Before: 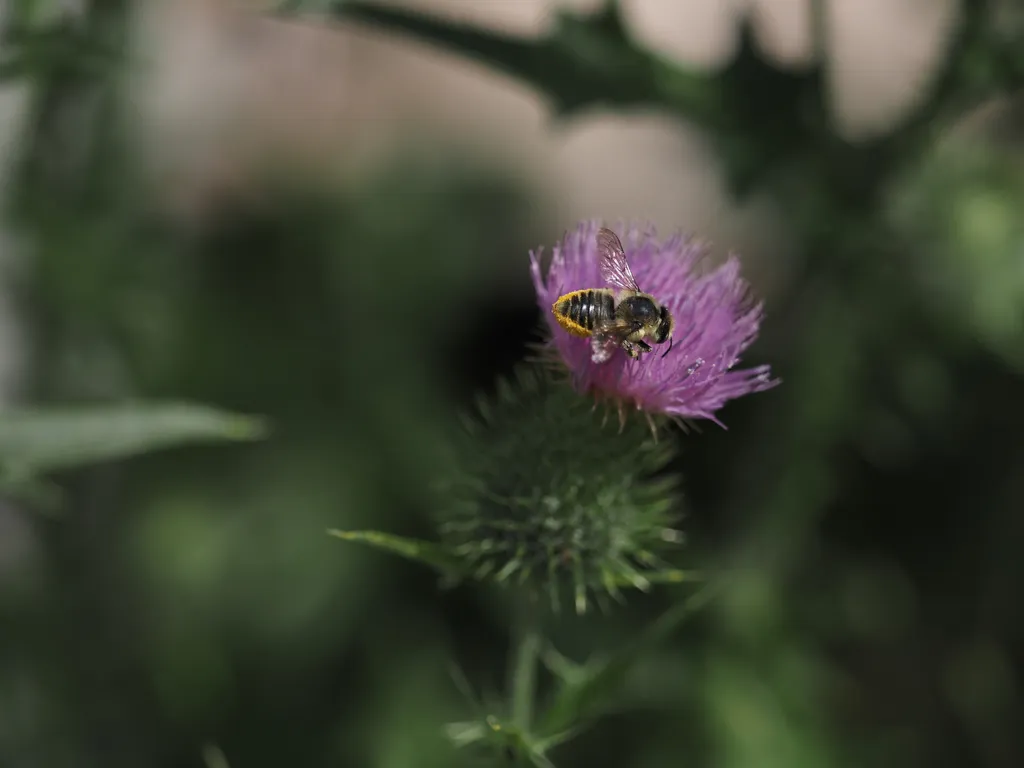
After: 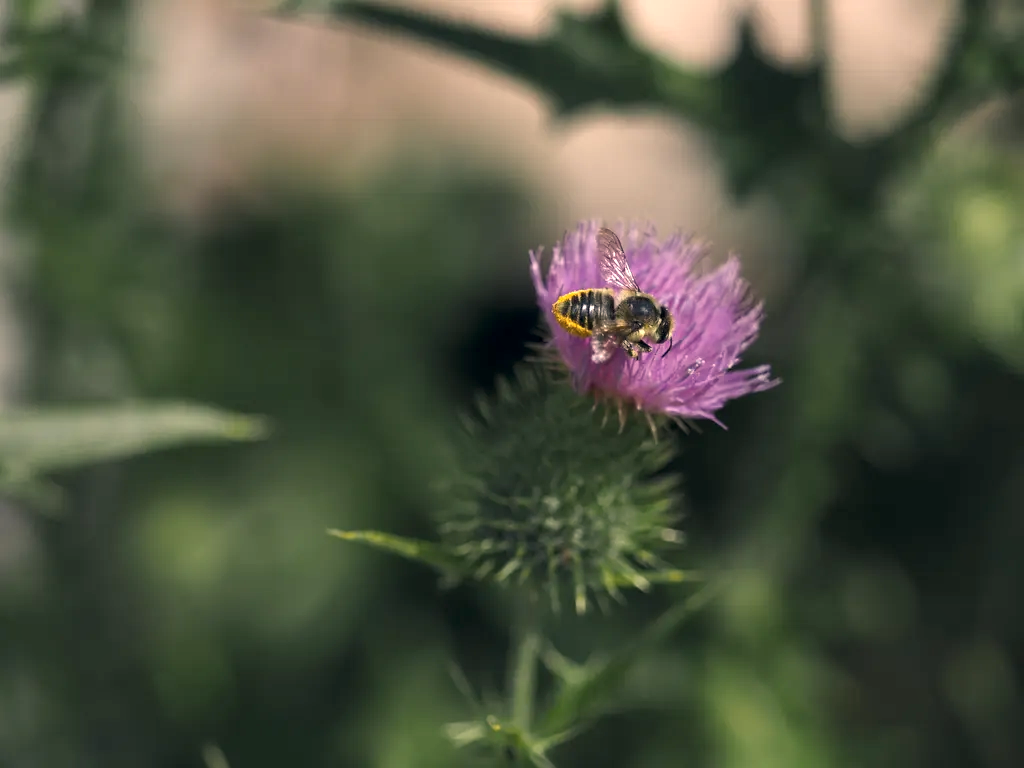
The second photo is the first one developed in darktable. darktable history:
tone equalizer: smoothing diameter 24.95%, edges refinement/feathering 8.48, preserve details guided filter
exposure: exposure 0.653 EV, compensate exposure bias true, compensate highlight preservation false
color balance rgb: highlights gain › chroma 2.885%, highlights gain › hue 61.21°, perceptual saturation grading › global saturation 25.769%, global vibrance 0.748%
local contrast: highlights 105%, shadows 100%, detail 119%, midtone range 0.2
color correction: highlights a* 2.75, highlights b* 5, shadows a* -2.67, shadows b* -4.85, saturation 0.813
